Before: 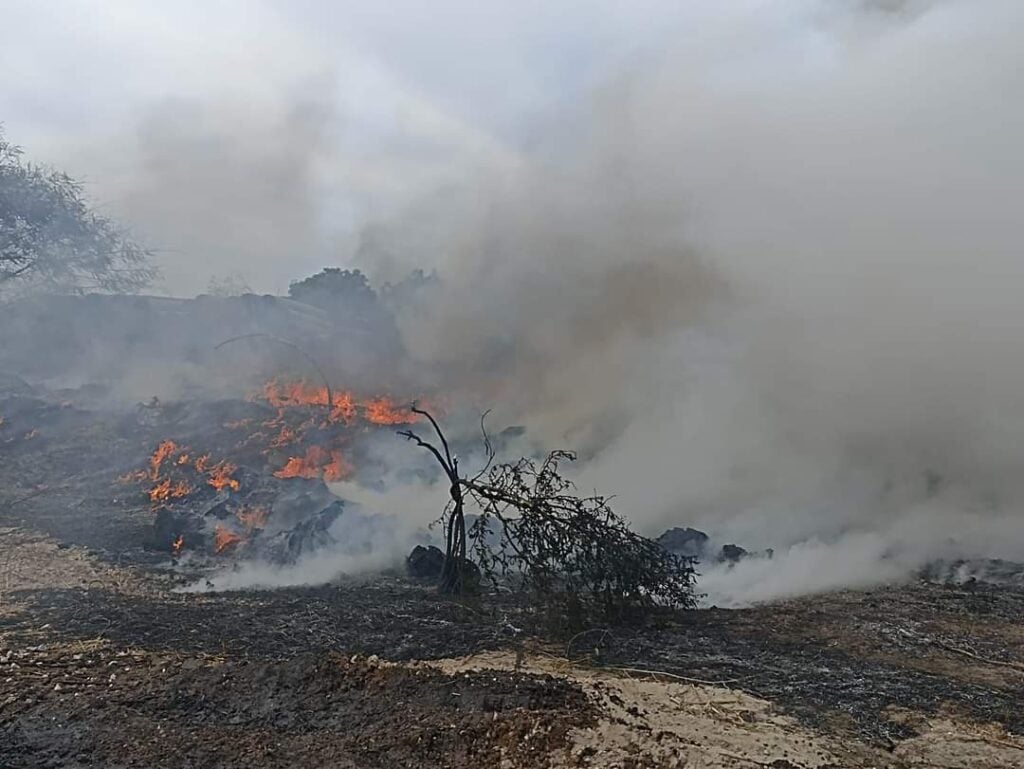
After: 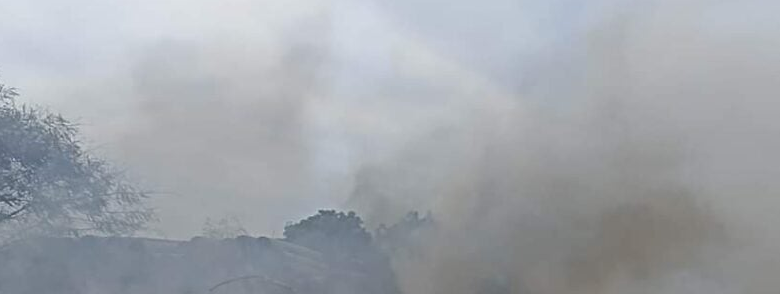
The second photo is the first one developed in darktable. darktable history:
crop: left 0.546%, top 7.646%, right 23.244%, bottom 54.019%
